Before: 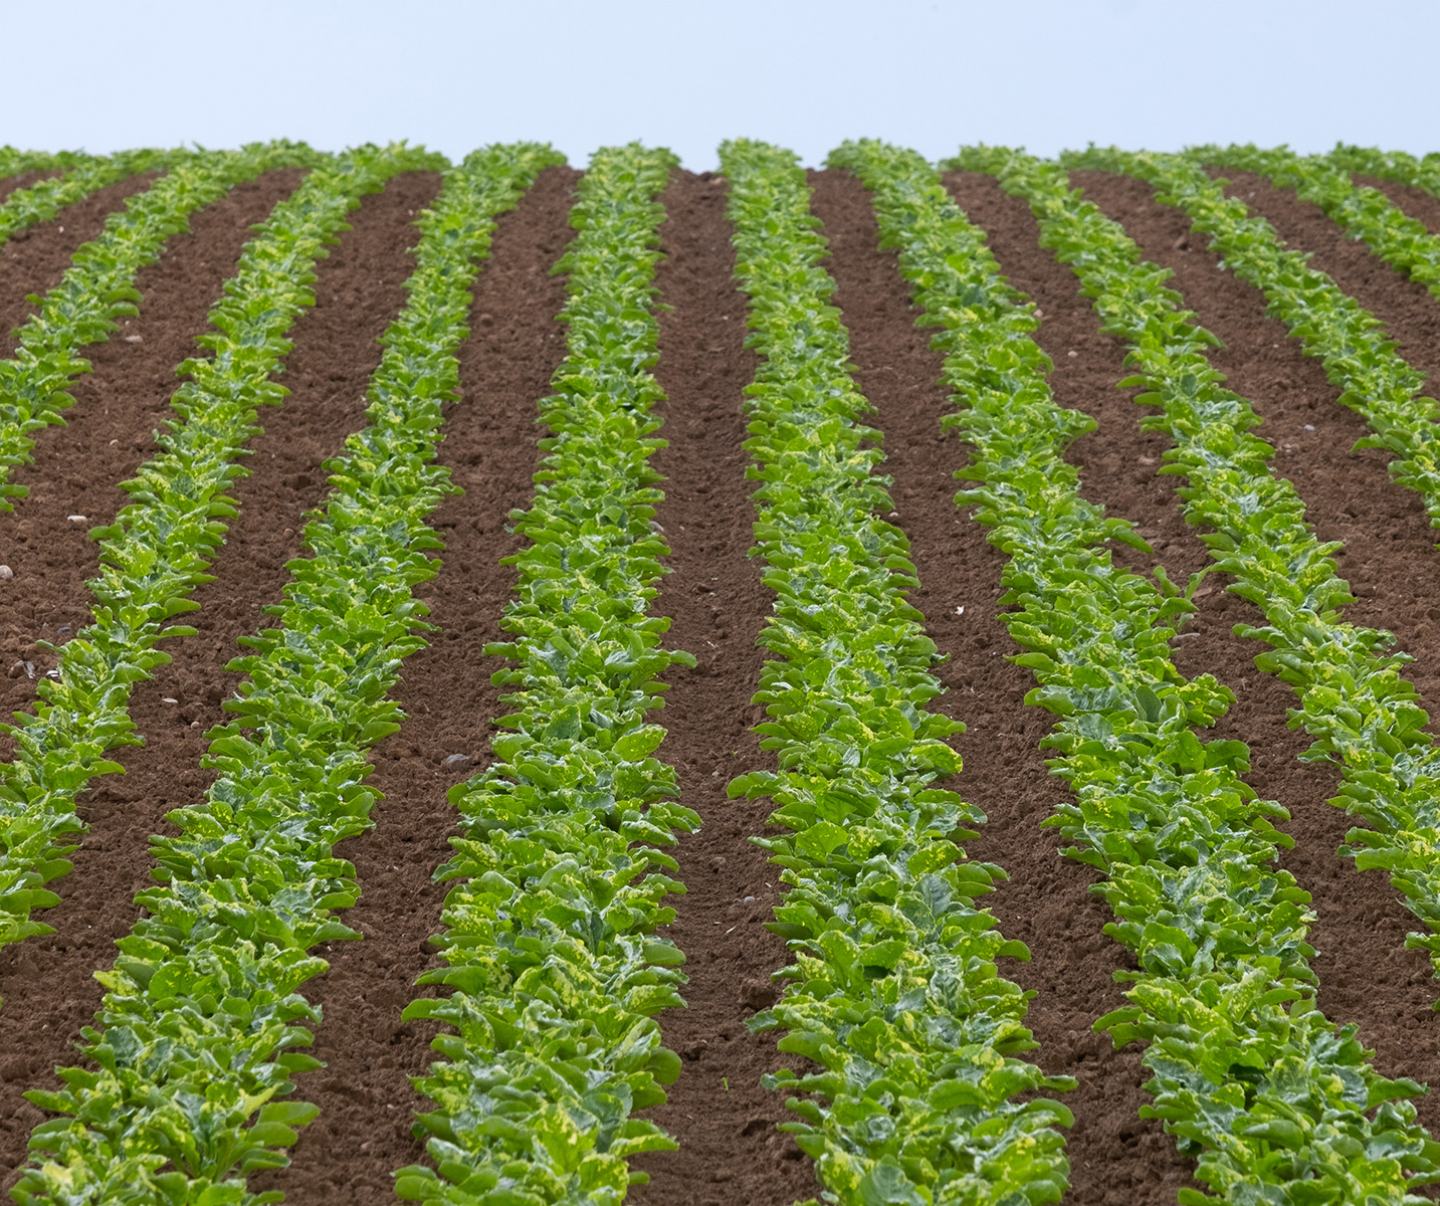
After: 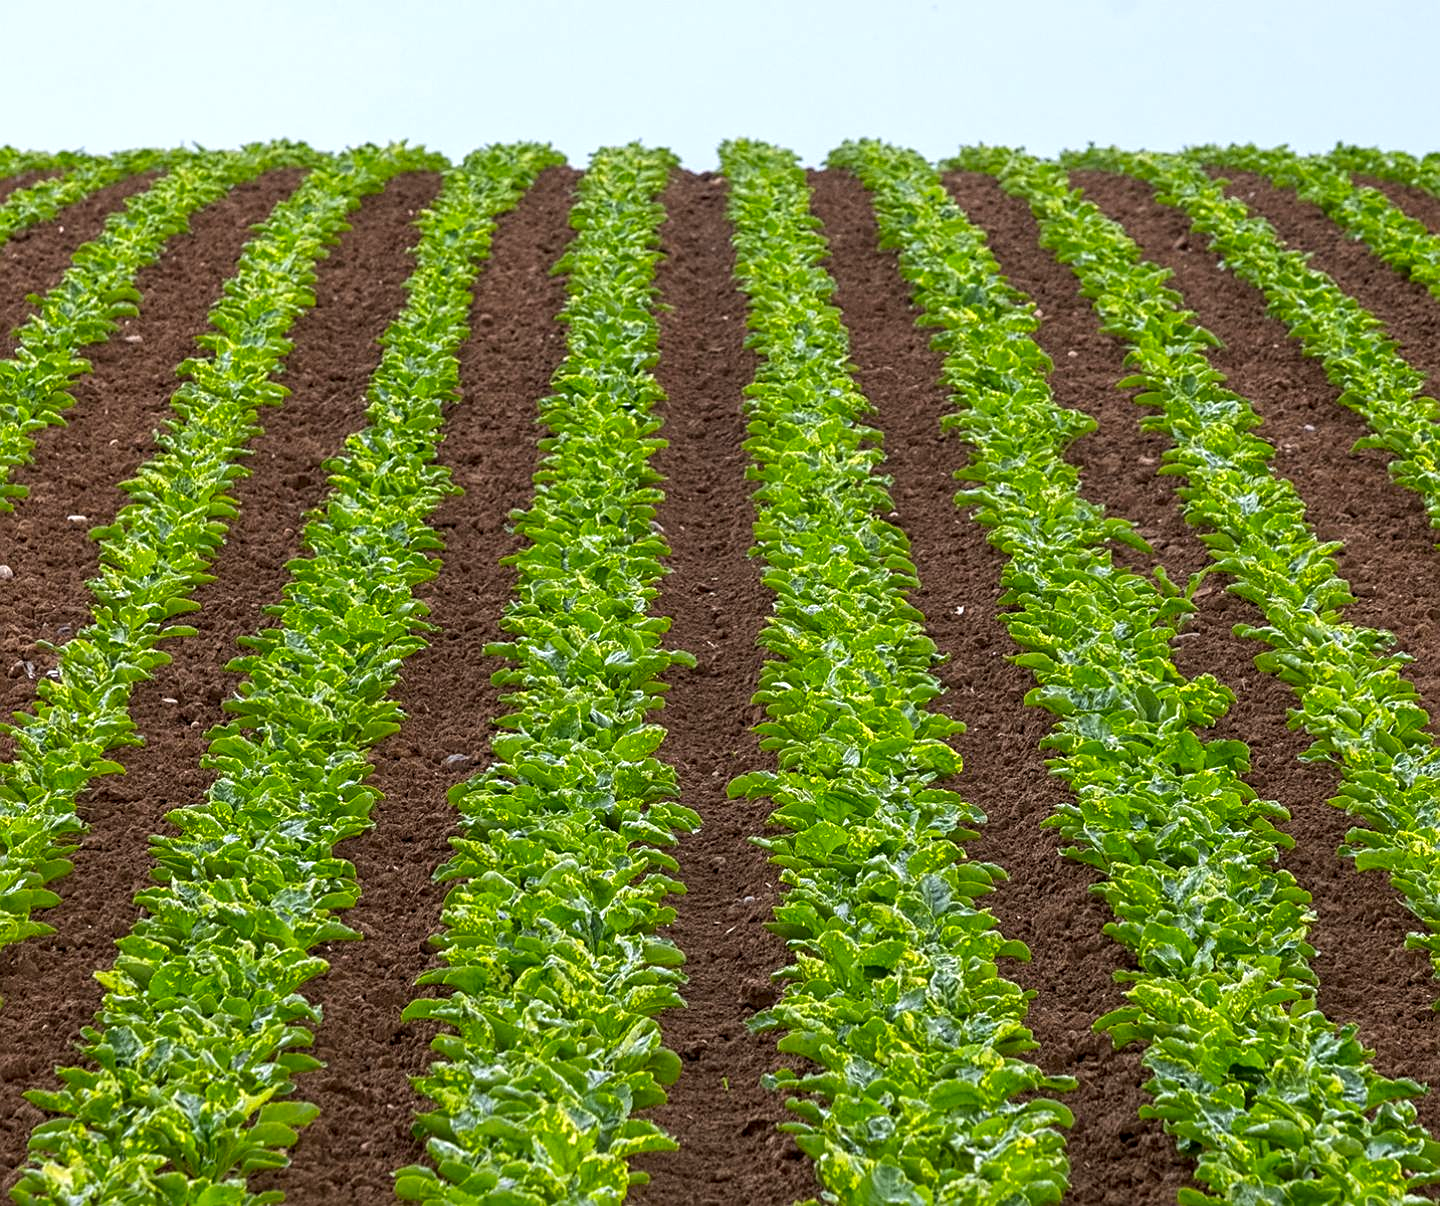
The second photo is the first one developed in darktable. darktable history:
sharpen: on, module defaults
color balance: lift [1, 1.001, 0.999, 1.001], gamma [1, 1.004, 1.007, 0.993], gain [1, 0.991, 0.987, 1.013], contrast 7.5%, contrast fulcrum 10%, output saturation 115%
local contrast: detail 130%
